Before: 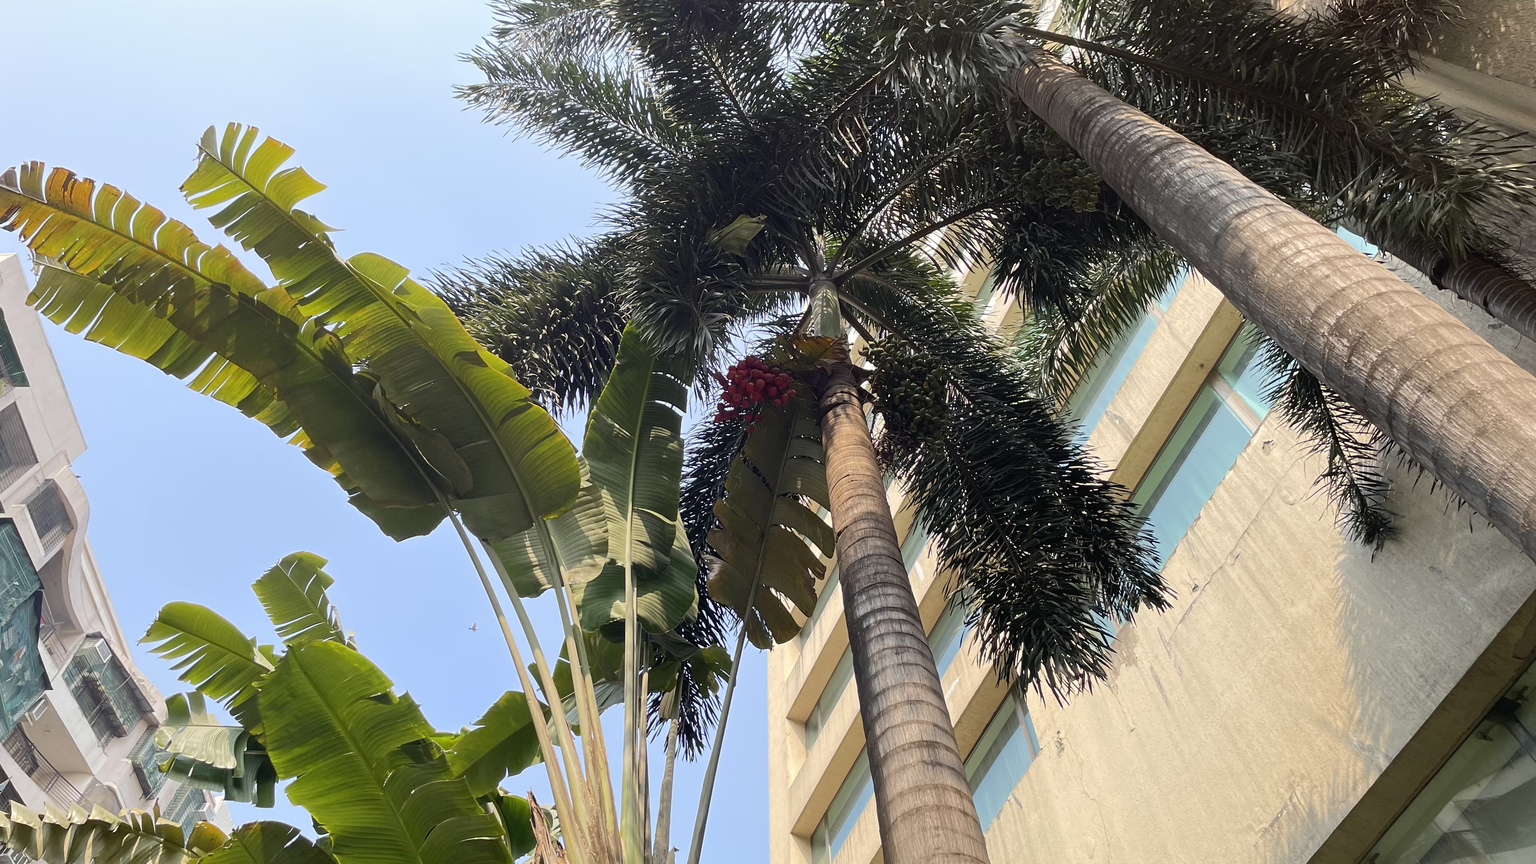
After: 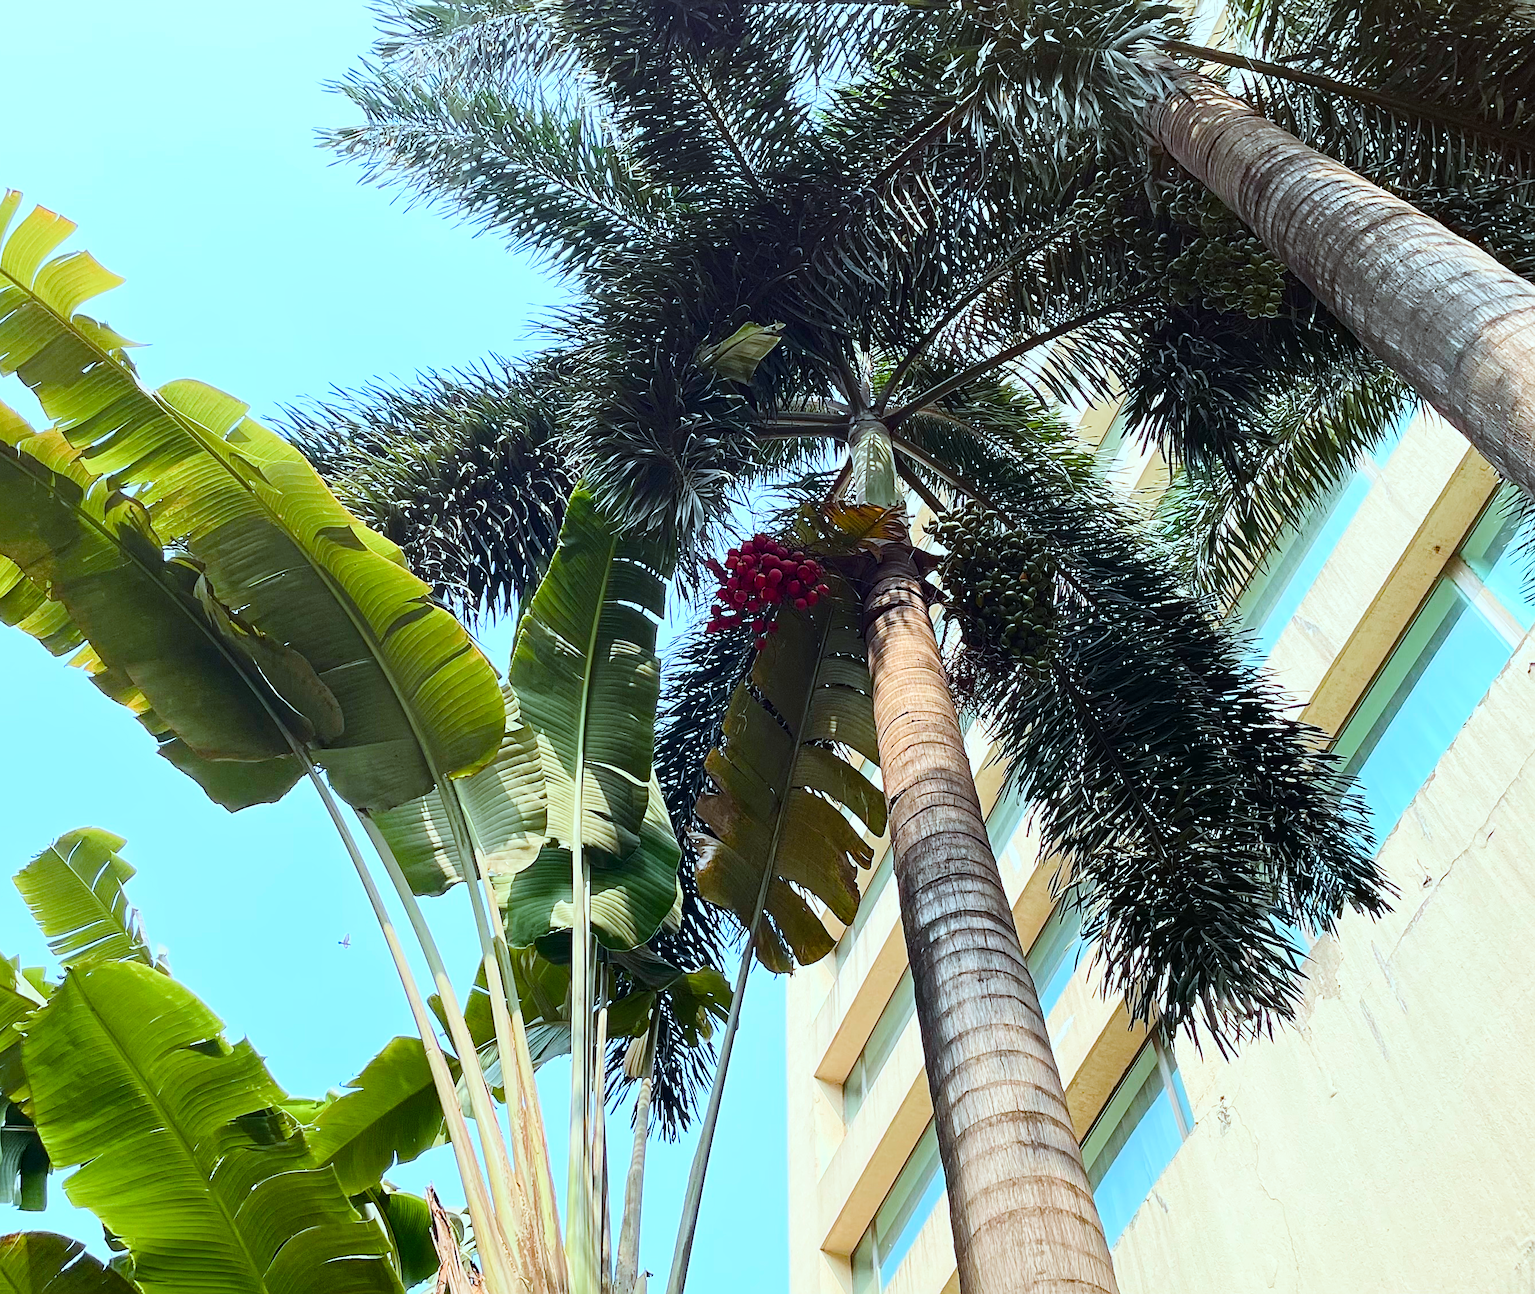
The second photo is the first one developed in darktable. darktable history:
sharpen: on, module defaults
base curve: curves: ch0 [(0, 0) (0.028, 0.03) (0.121, 0.232) (0.46, 0.748) (0.859, 0.968) (1, 1)]
crop and rotate: left 15.866%, right 17.419%
color balance rgb: shadows lift › hue 87.79°, perceptual saturation grading › global saturation 20%, perceptual saturation grading › highlights -50.486%, perceptual saturation grading › shadows 30.854%, global vibrance 20%
haze removal: compatibility mode true, adaptive false
color correction: highlights a* -11.41, highlights b* -15.04
